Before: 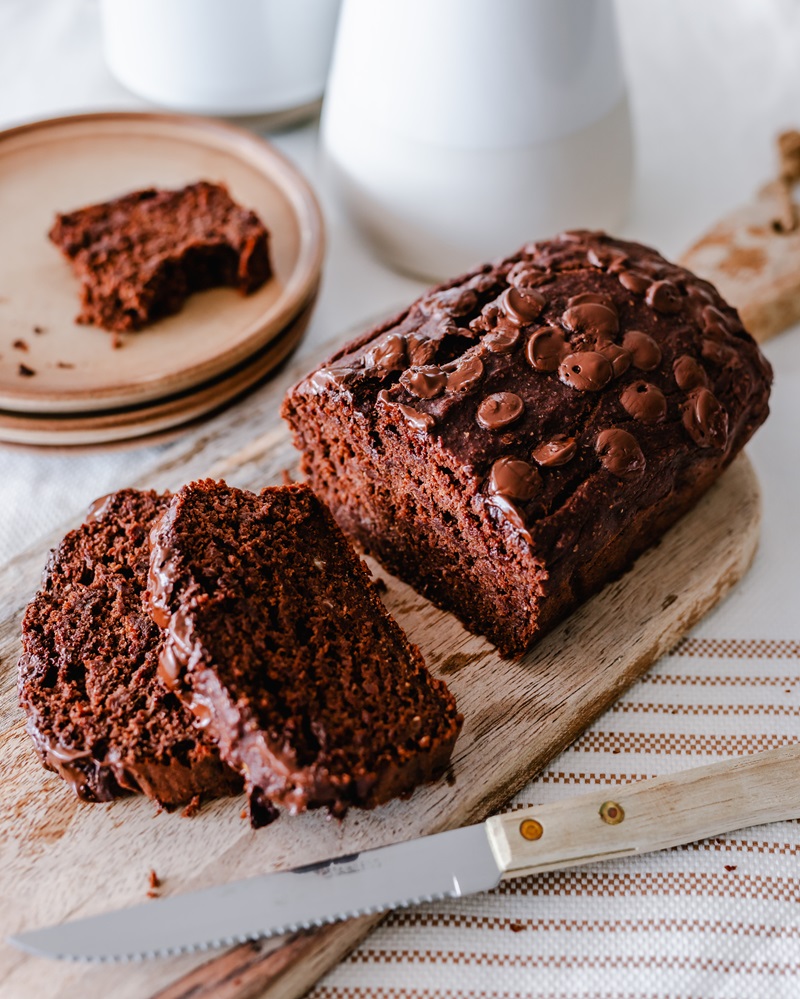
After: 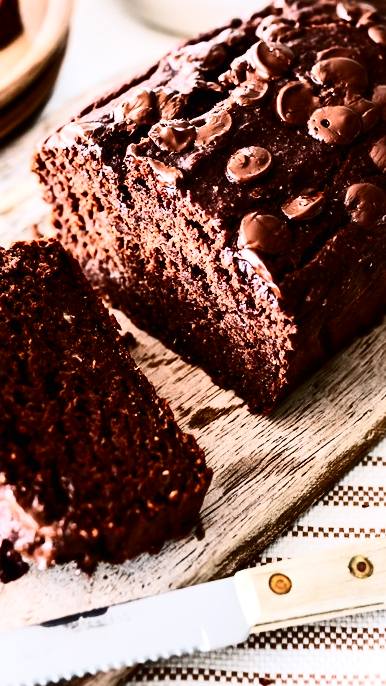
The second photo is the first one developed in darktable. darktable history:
crop: left 31.379%, top 24.658%, right 20.326%, bottom 6.628%
exposure: exposure 0.766 EV, compensate highlight preservation false
contrast brightness saturation: contrast 0.5, saturation -0.1
